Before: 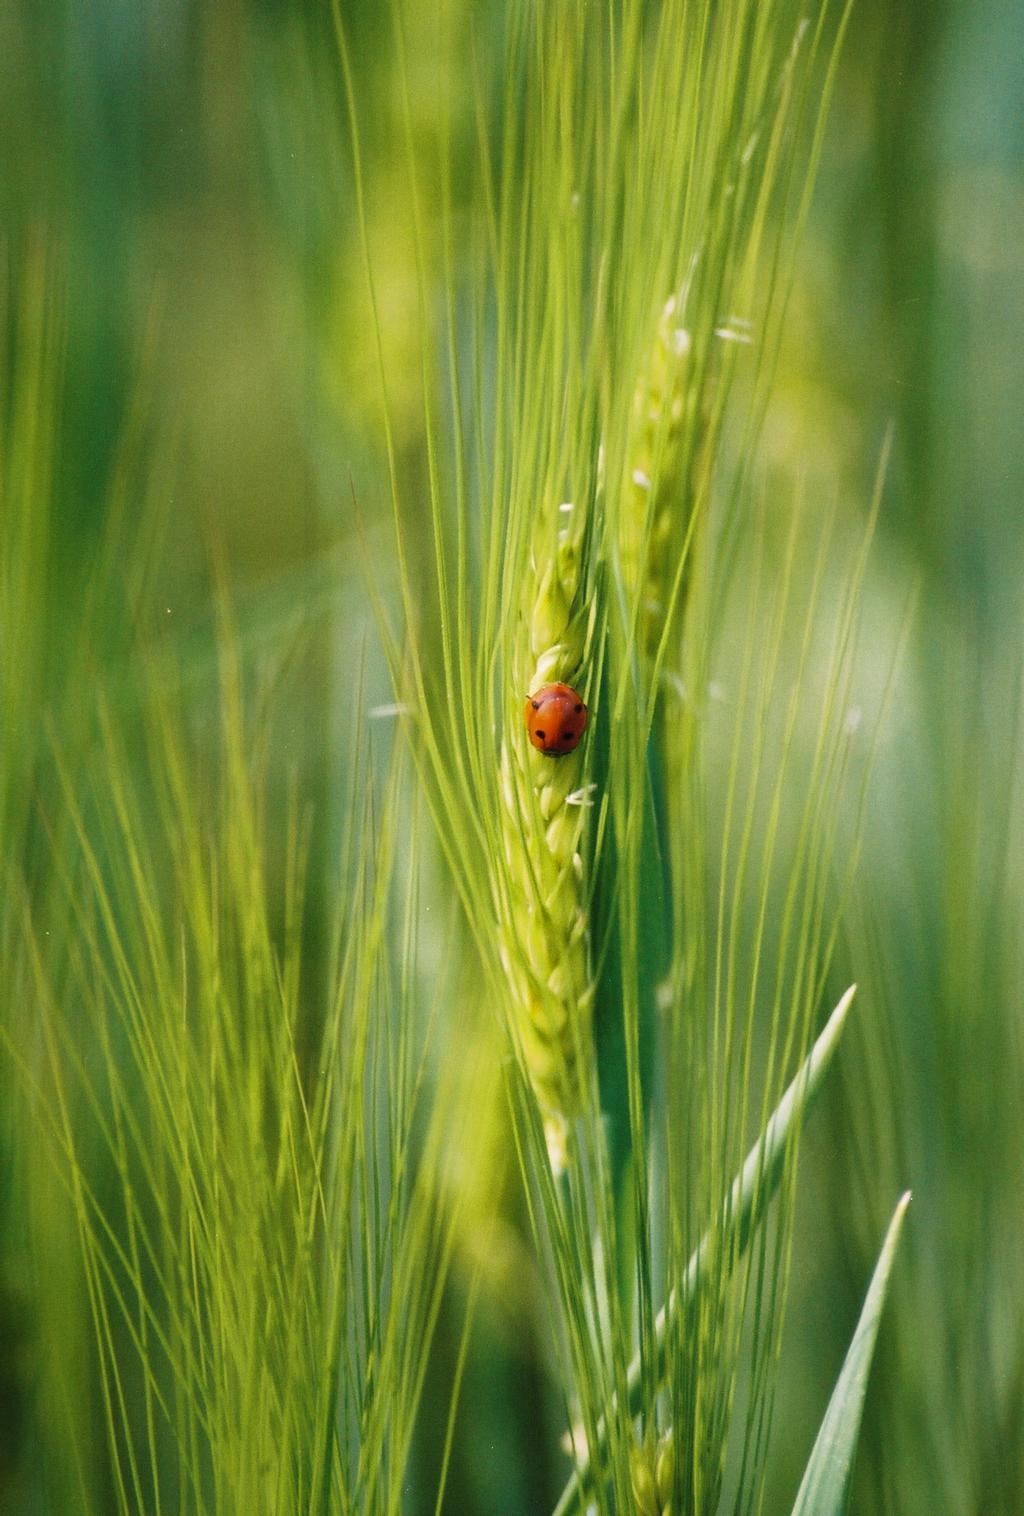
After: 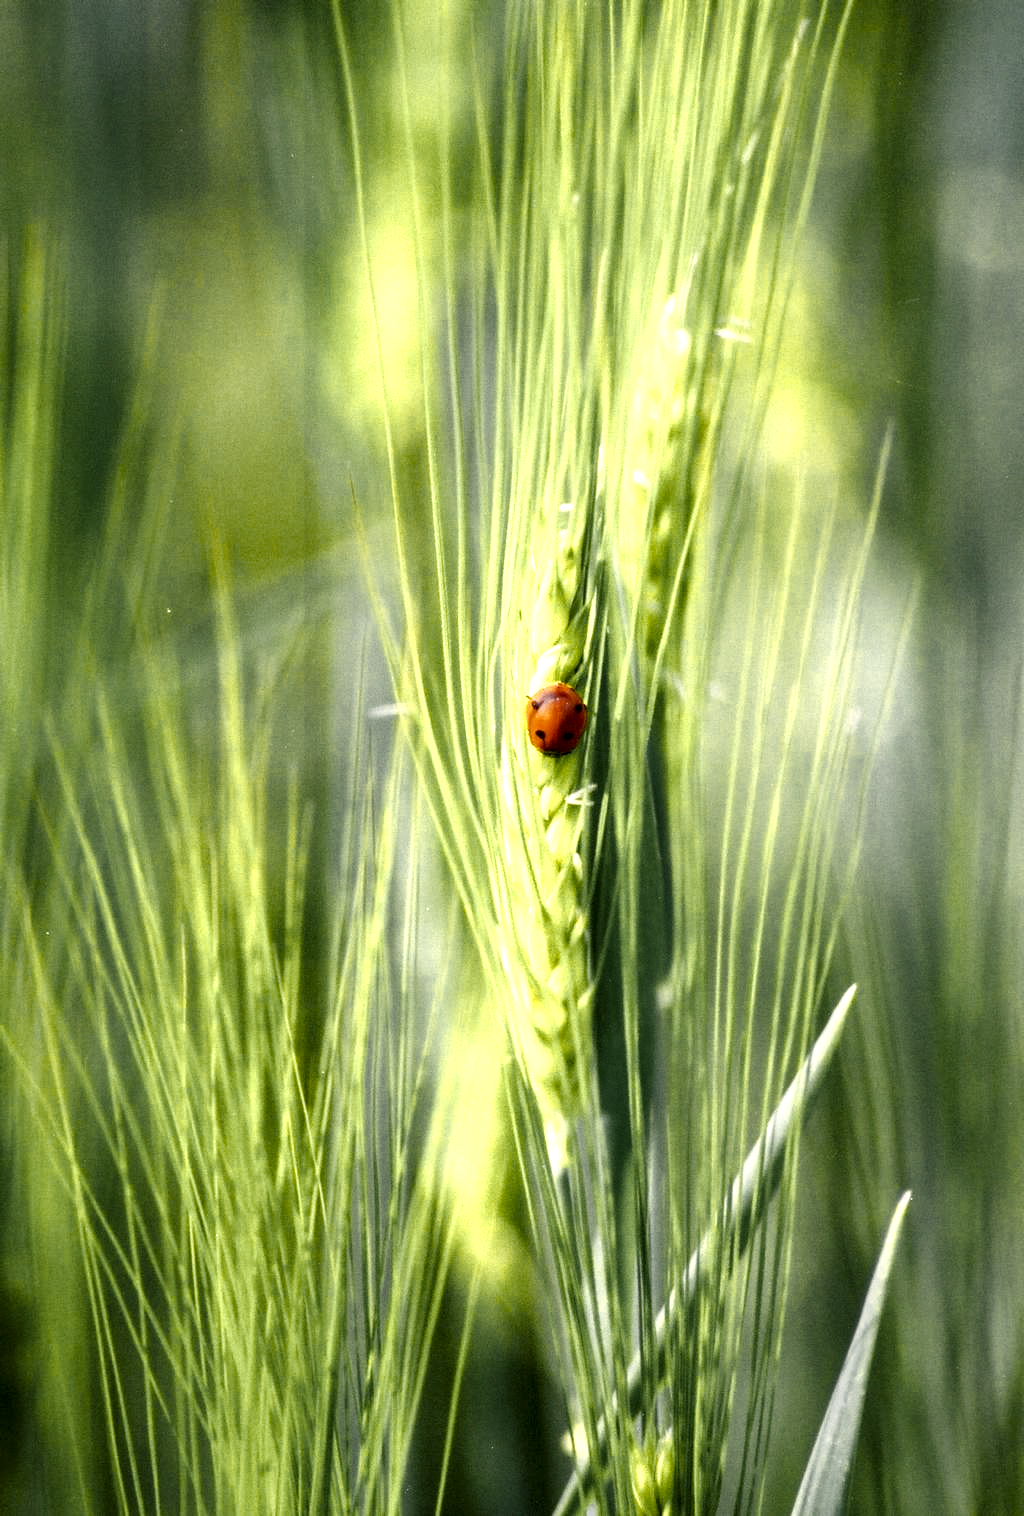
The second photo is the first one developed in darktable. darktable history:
color balance rgb: shadows lift › hue 85.64°, perceptual saturation grading › global saturation 20%, perceptual saturation grading › highlights -49.88%, perceptual saturation grading › shadows 24.143%, global vibrance 9.357%
color zones: curves: ch0 [(0.004, 0.306) (0.107, 0.448) (0.252, 0.656) (0.41, 0.398) (0.595, 0.515) (0.768, 0.628)]; ch1 [(0.07, 0.323) (0.151, 0.452) (0.252, 0.608) (0.346, 0.221) (0.463, 0.189) (0.61, 0.368) (0.735, 0.395) (0.921, 0.412)]; ch2 [(0, 0.476) (0.132, 0.512) (0.243, 0.512) (0.397, 0.48) (0.522, 0.376) (0.634, 0.536) (0.761, 0.46)]
contrast brightness saturation: contrast 0.091, saturation 0.279
local contrast: detail 150%
